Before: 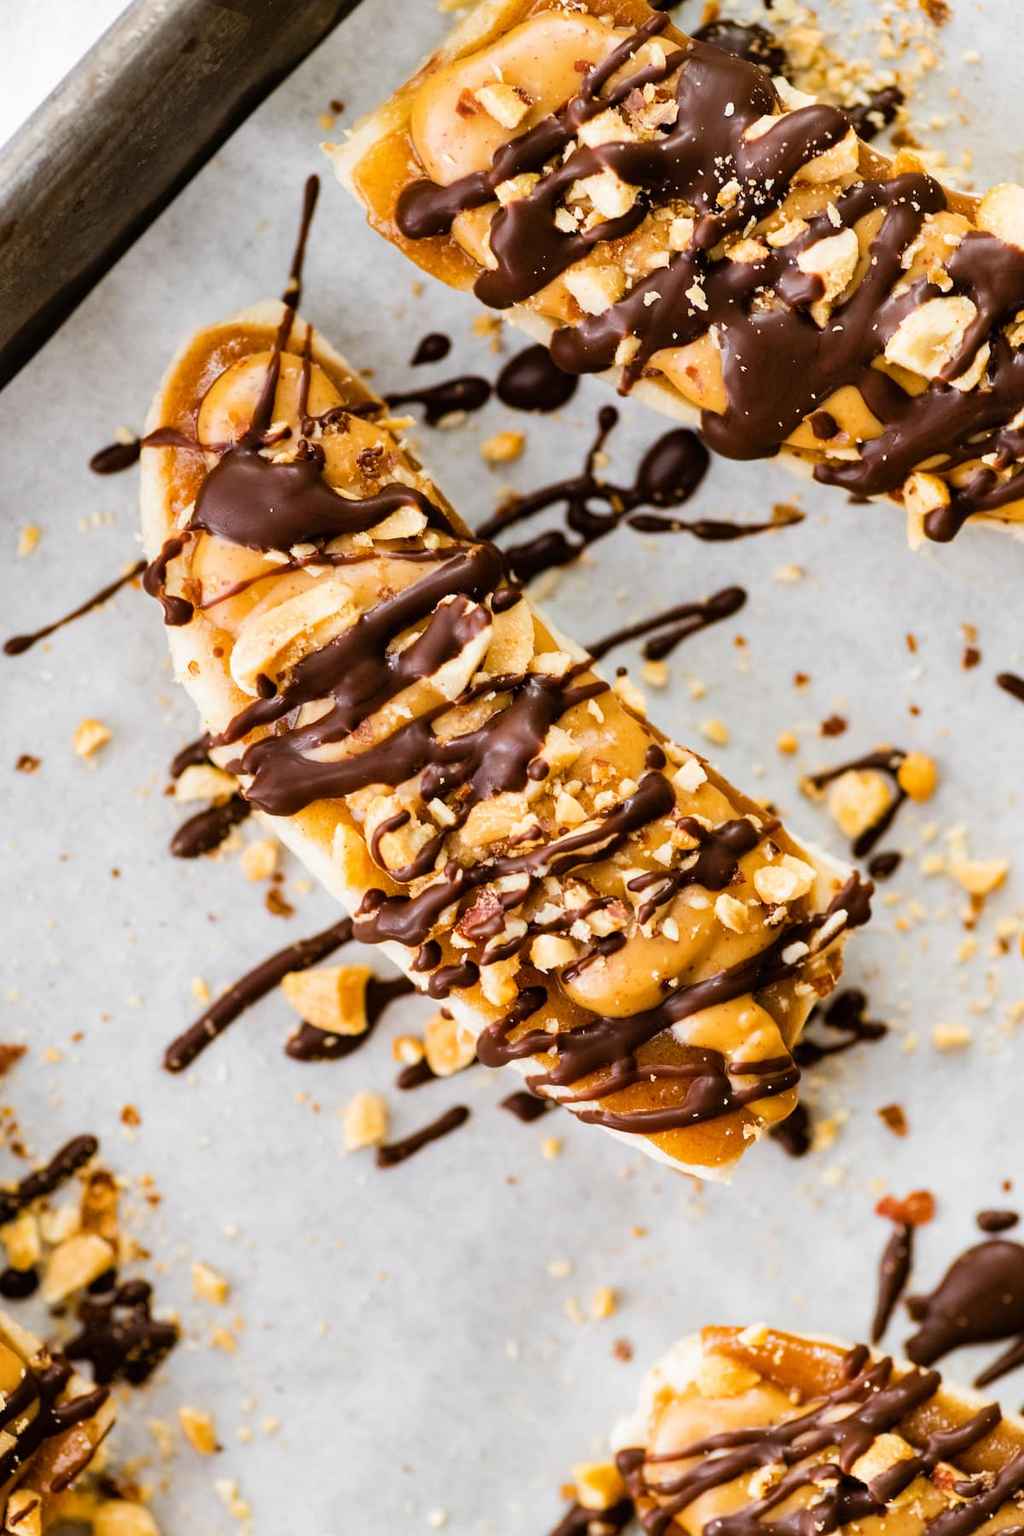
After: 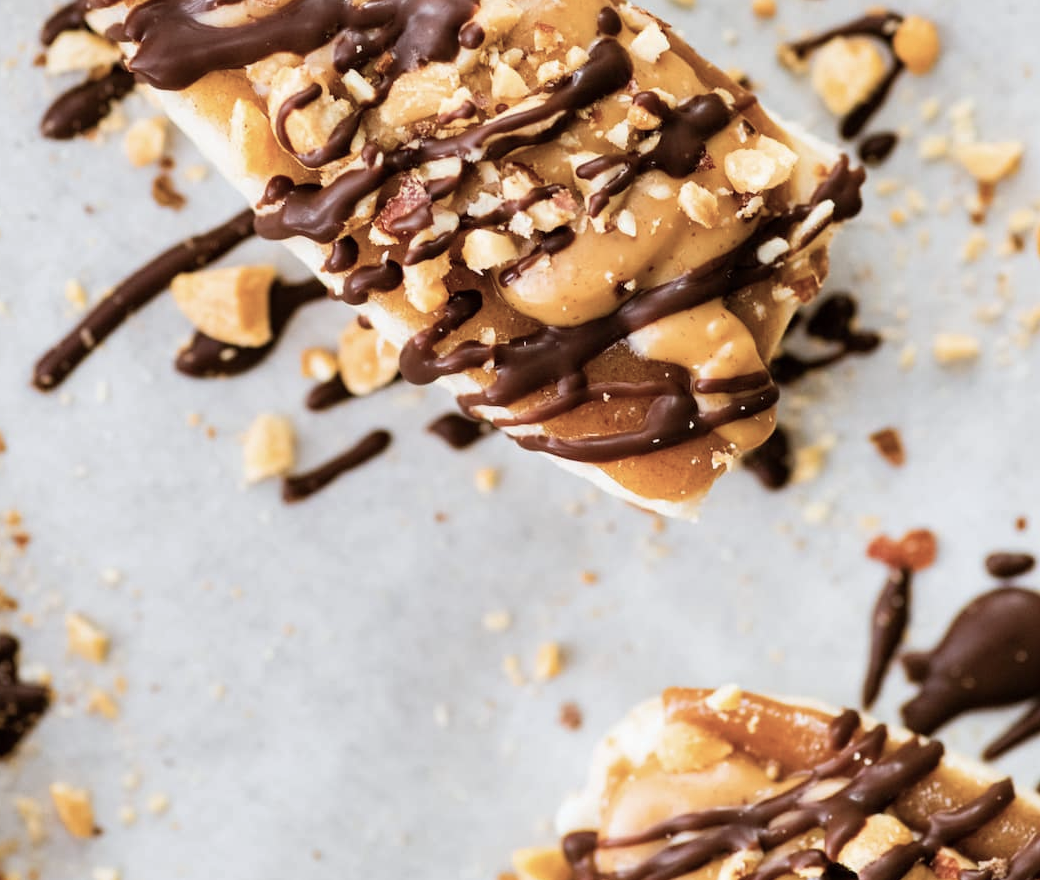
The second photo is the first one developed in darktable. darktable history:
color balance: input saturation 80.07%
tone equalizer: on, module defaults
crop and rotate: left 13.306%, top 48.129%, bottom 2.928%
white balance: red 0.988, blue 1.017
